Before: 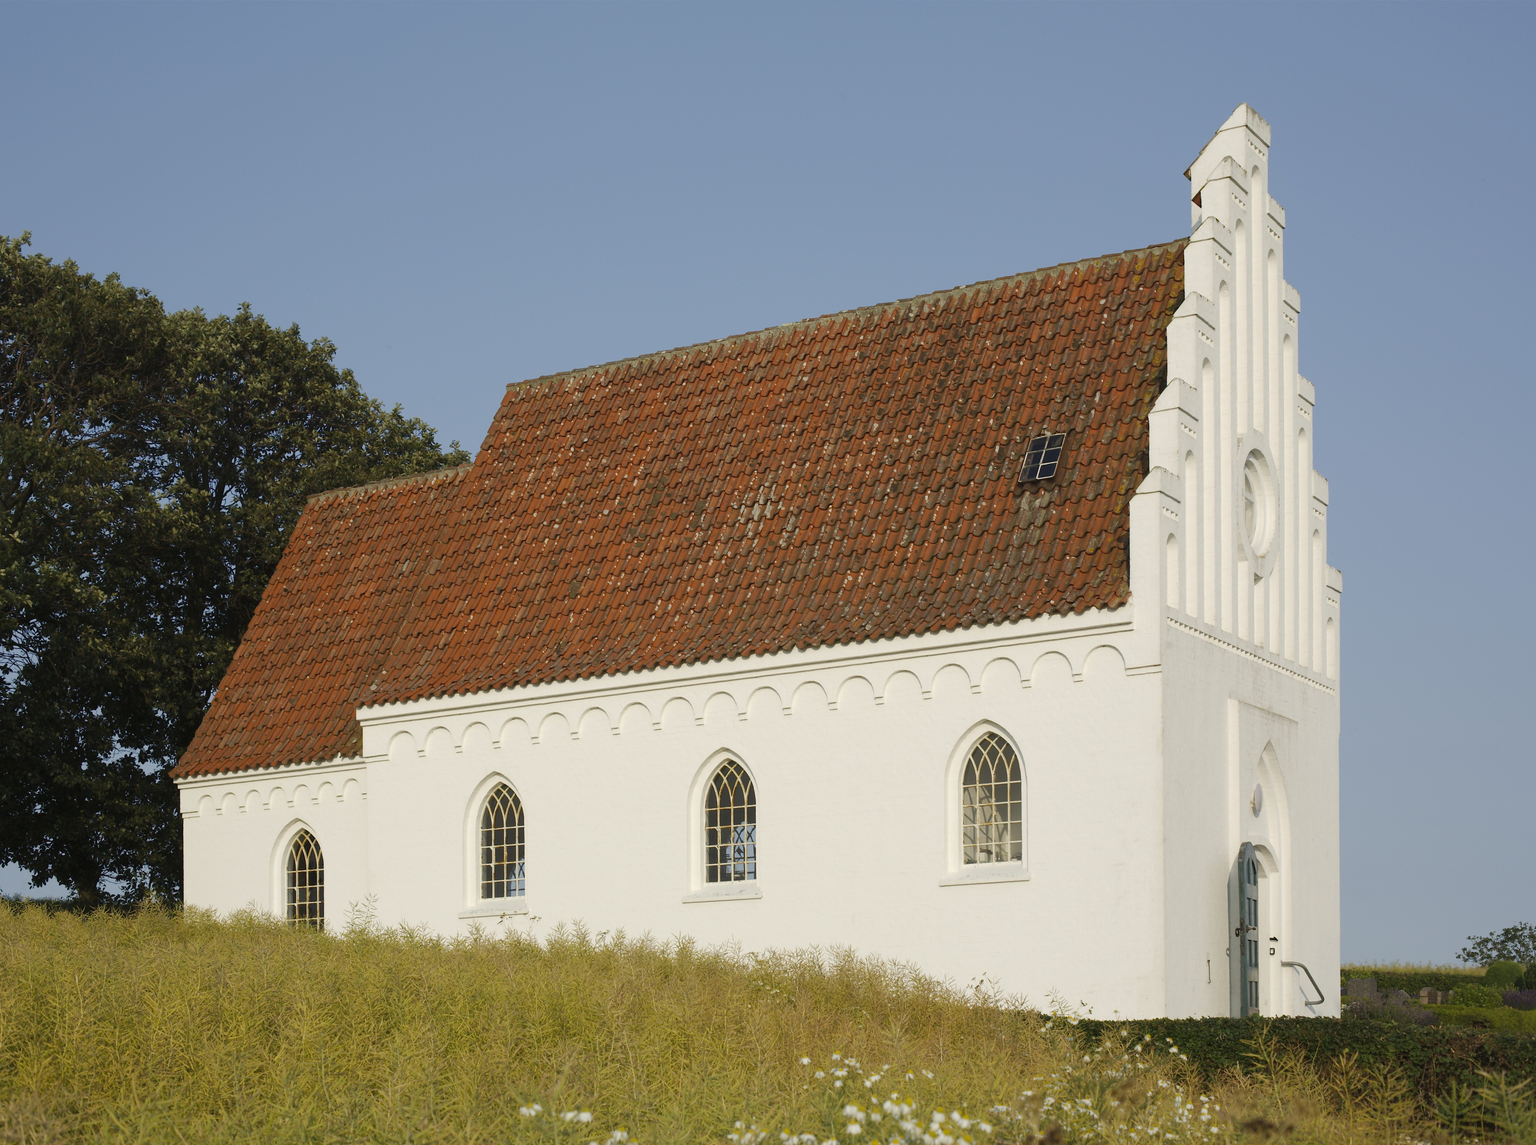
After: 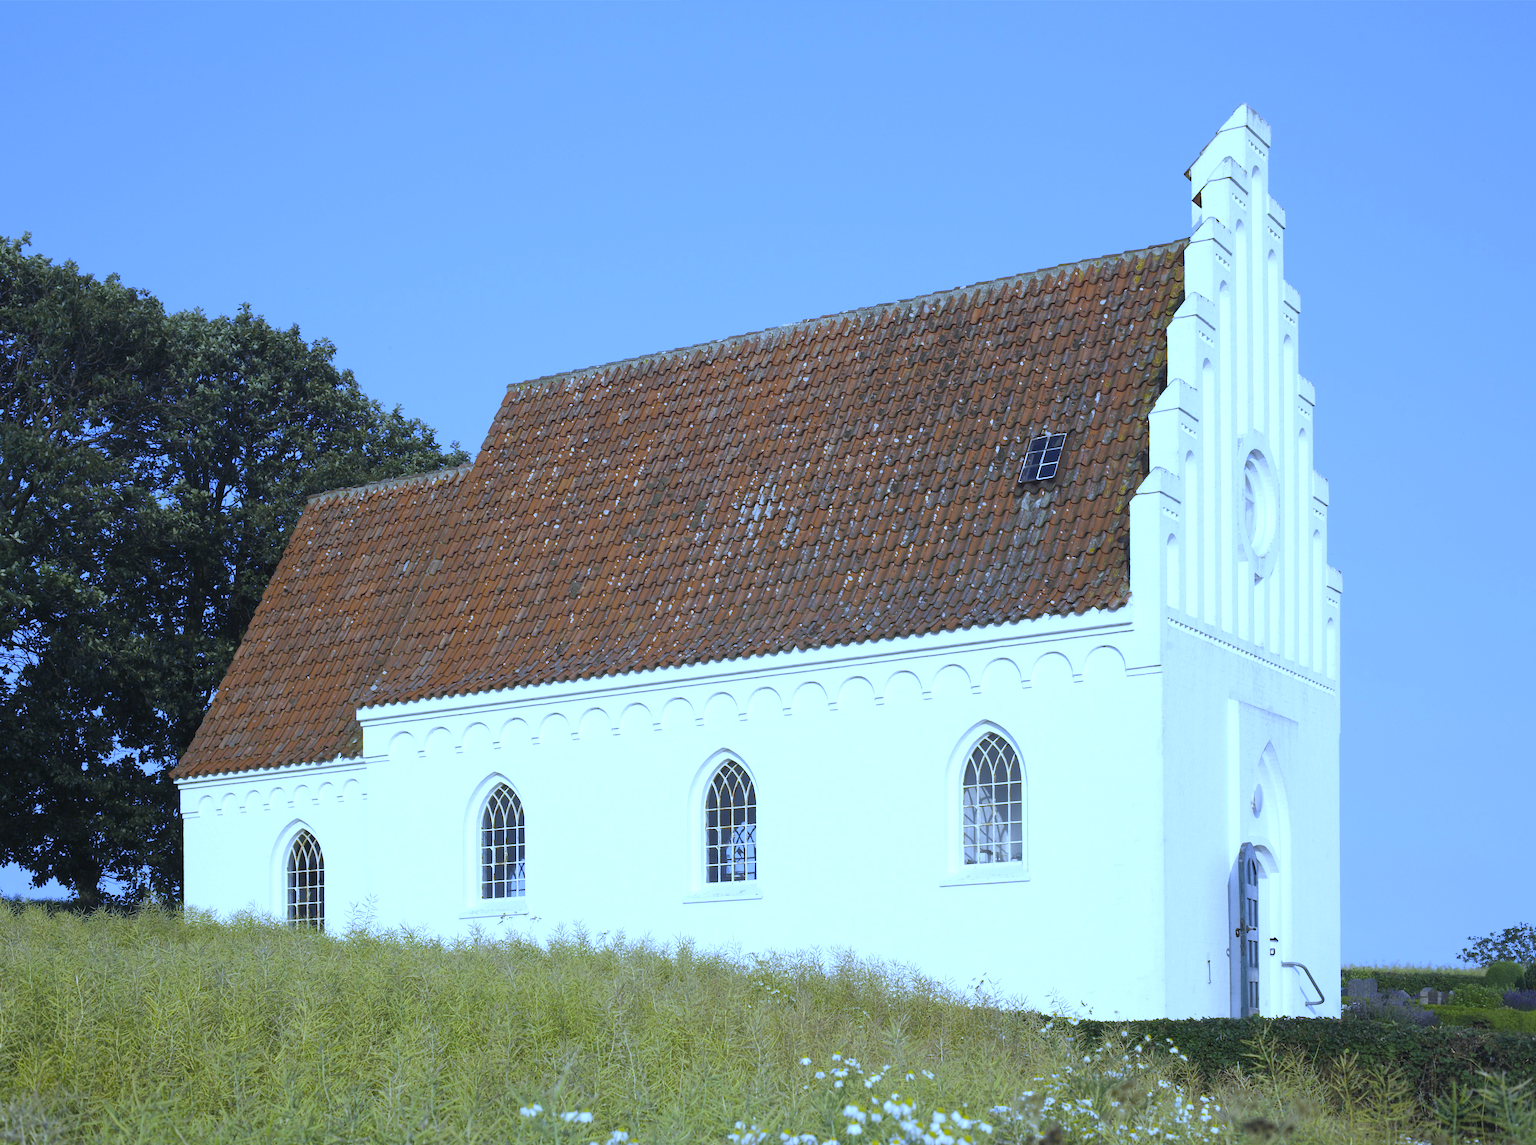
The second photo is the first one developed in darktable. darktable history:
exposure: exposure 0.559 EV, compensate highlight preservation false
white balance: red 0.766, blue 1.537
